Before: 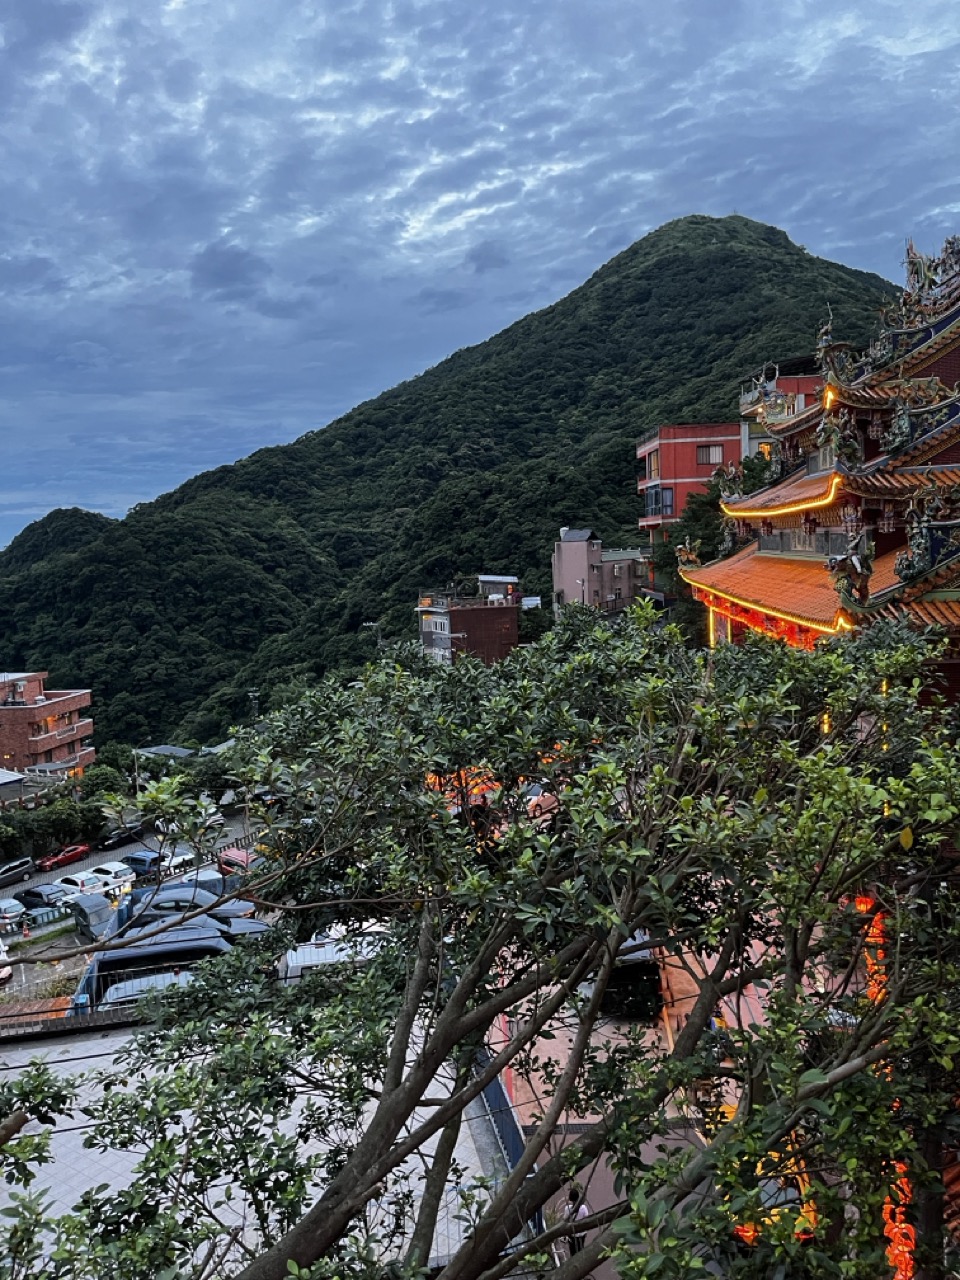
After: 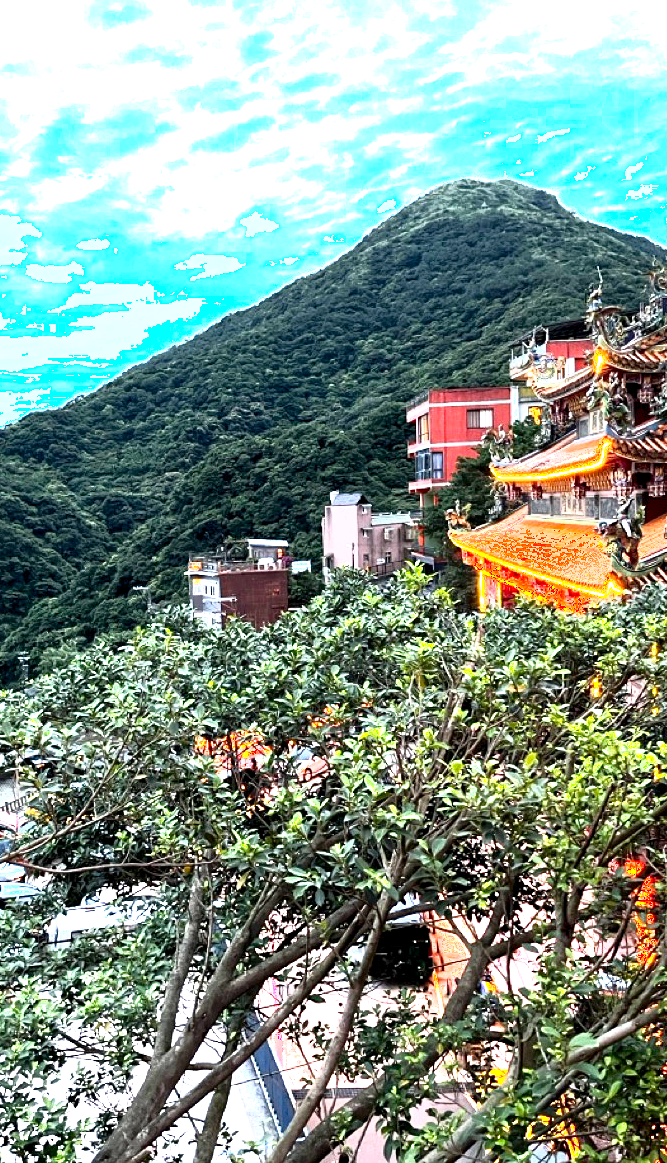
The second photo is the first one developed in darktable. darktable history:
exposure: black level correction 0.001, exposure 2 EV, compensate highlight preservation false
shadows and highlights: shadows -62.32, white point adjustment -5.22, highlights 61.59
crop and rotate: left 24.034%, top 2.838%, right 6.406%, bottom 6.299%
levels: levels [0.016, 0.484, 0.953]
